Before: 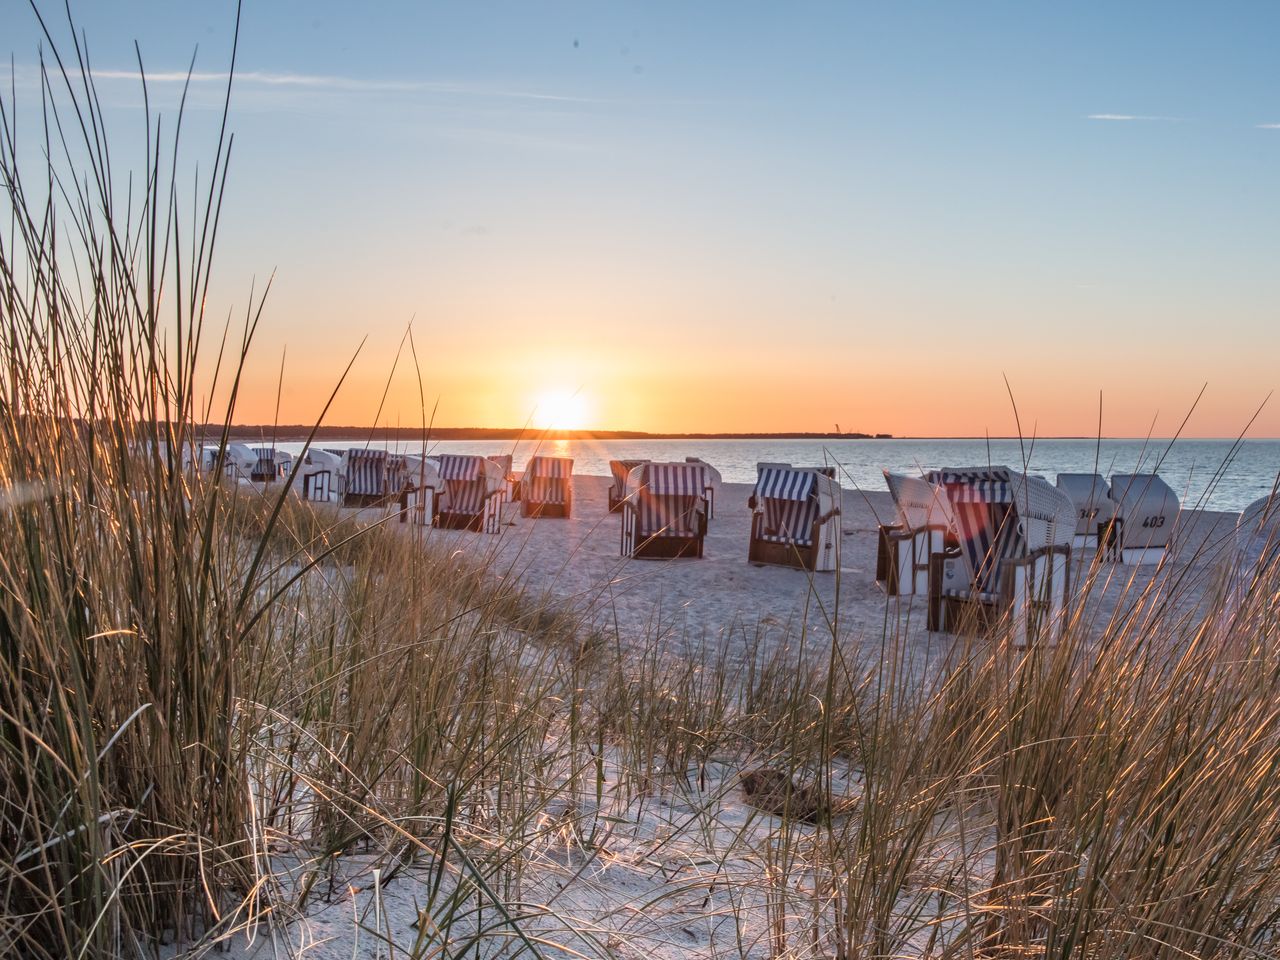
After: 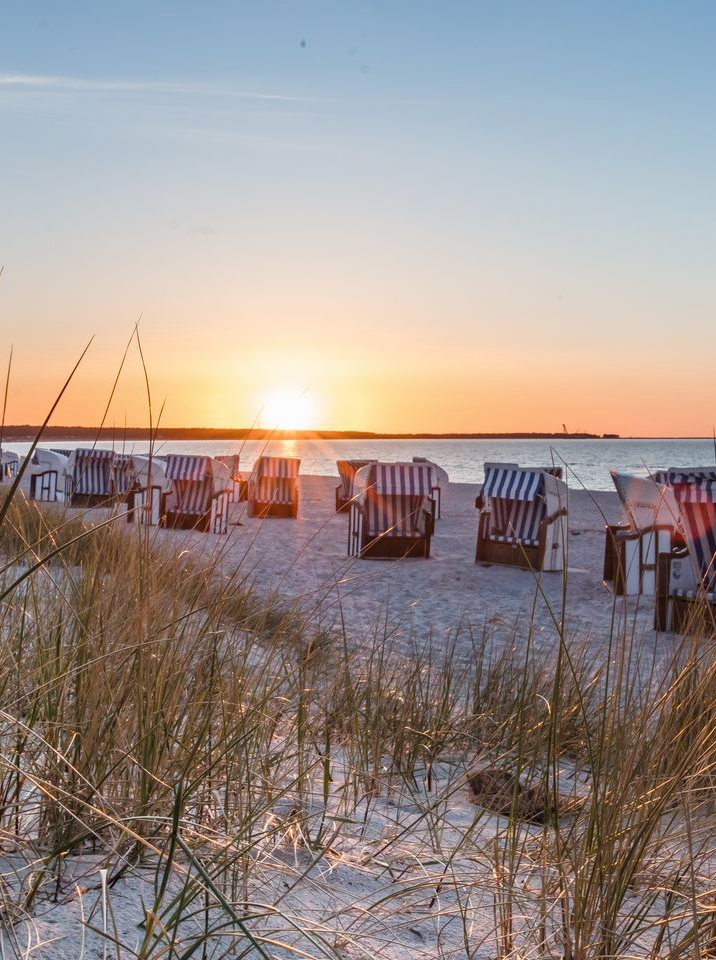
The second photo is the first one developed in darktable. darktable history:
color balance rgb: shadows lift › luminance -10.034%, perceptual saturation grading › global saturation 0.173%, perceptual saturation grading › highlights -8.715%, perceptual saturation grading › mid-tones 18.62%, perceptual saturation grading › shadows 29.169%
crop: left 21.391%, right 22.636%
